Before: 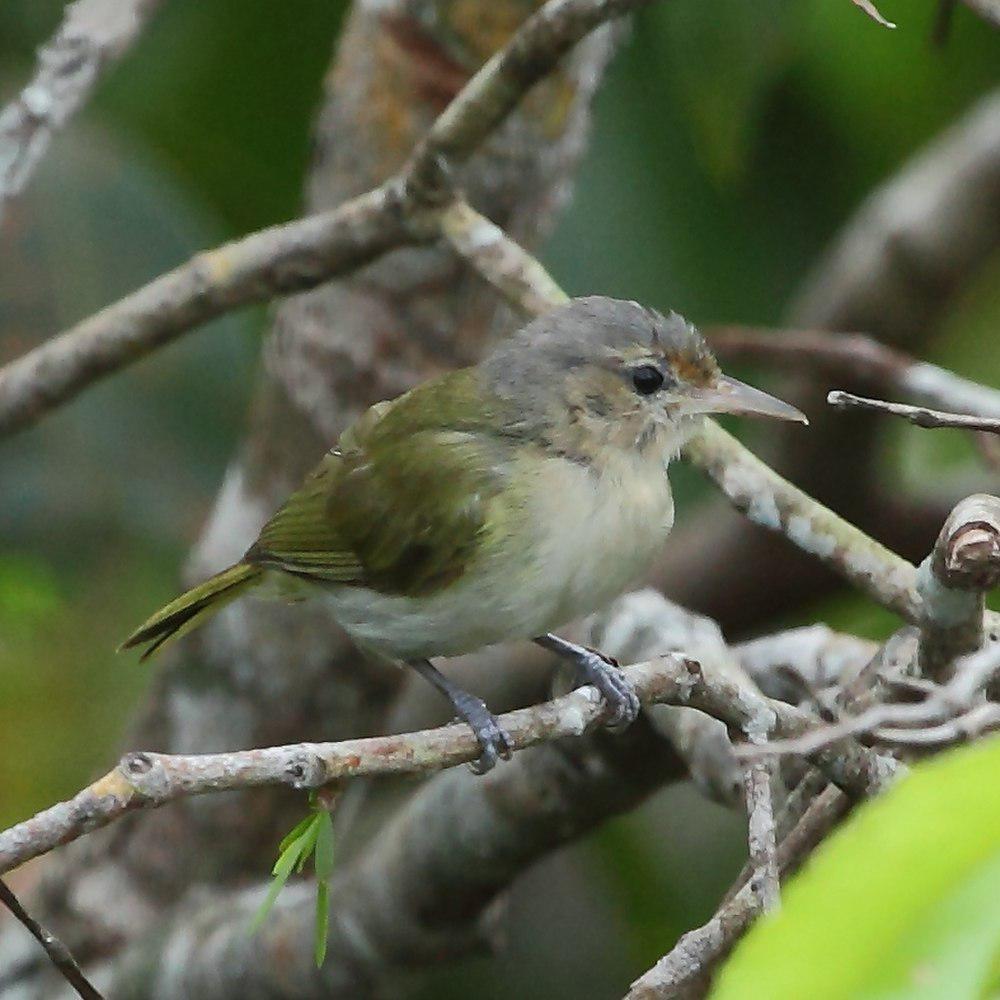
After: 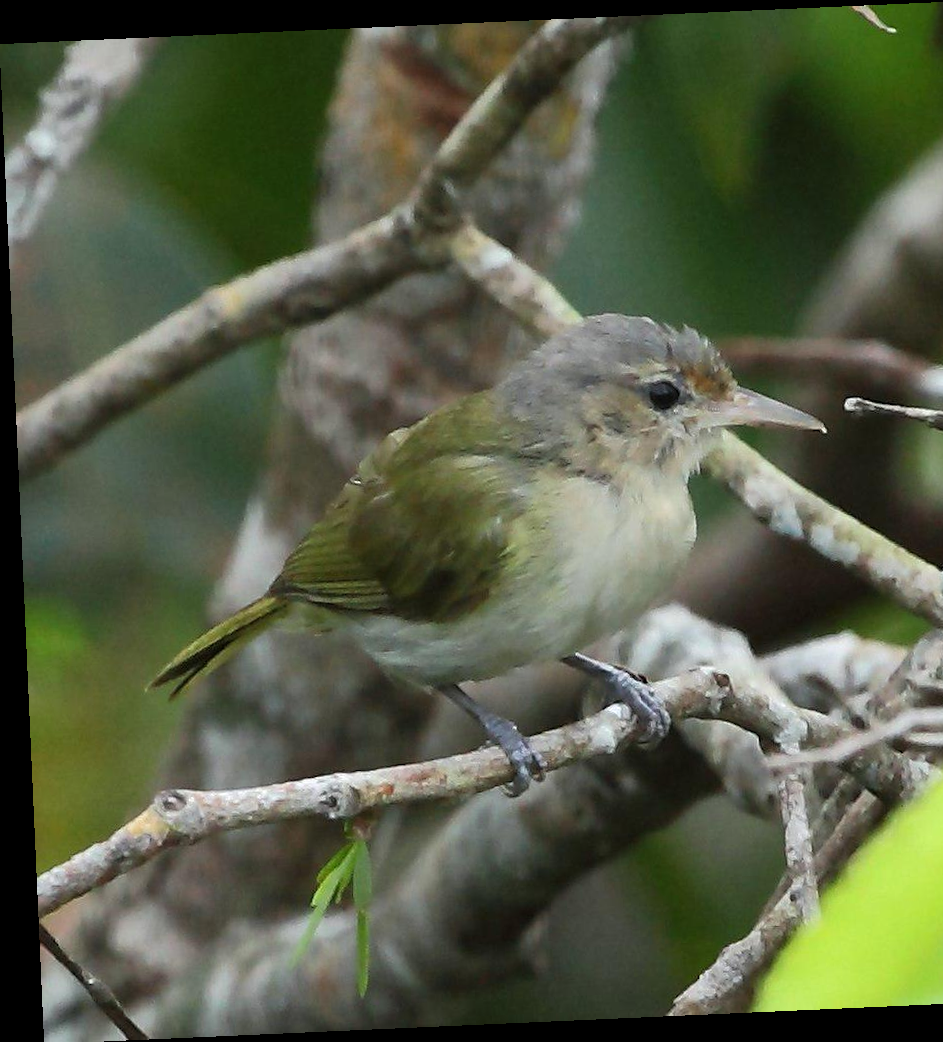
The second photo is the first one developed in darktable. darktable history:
rotate and perspective: rotation -2.56°, automatic cropping off
levels: levels [0.016, 0.484, 0.953]
crop: right 9.509%, bottom 0.031%
